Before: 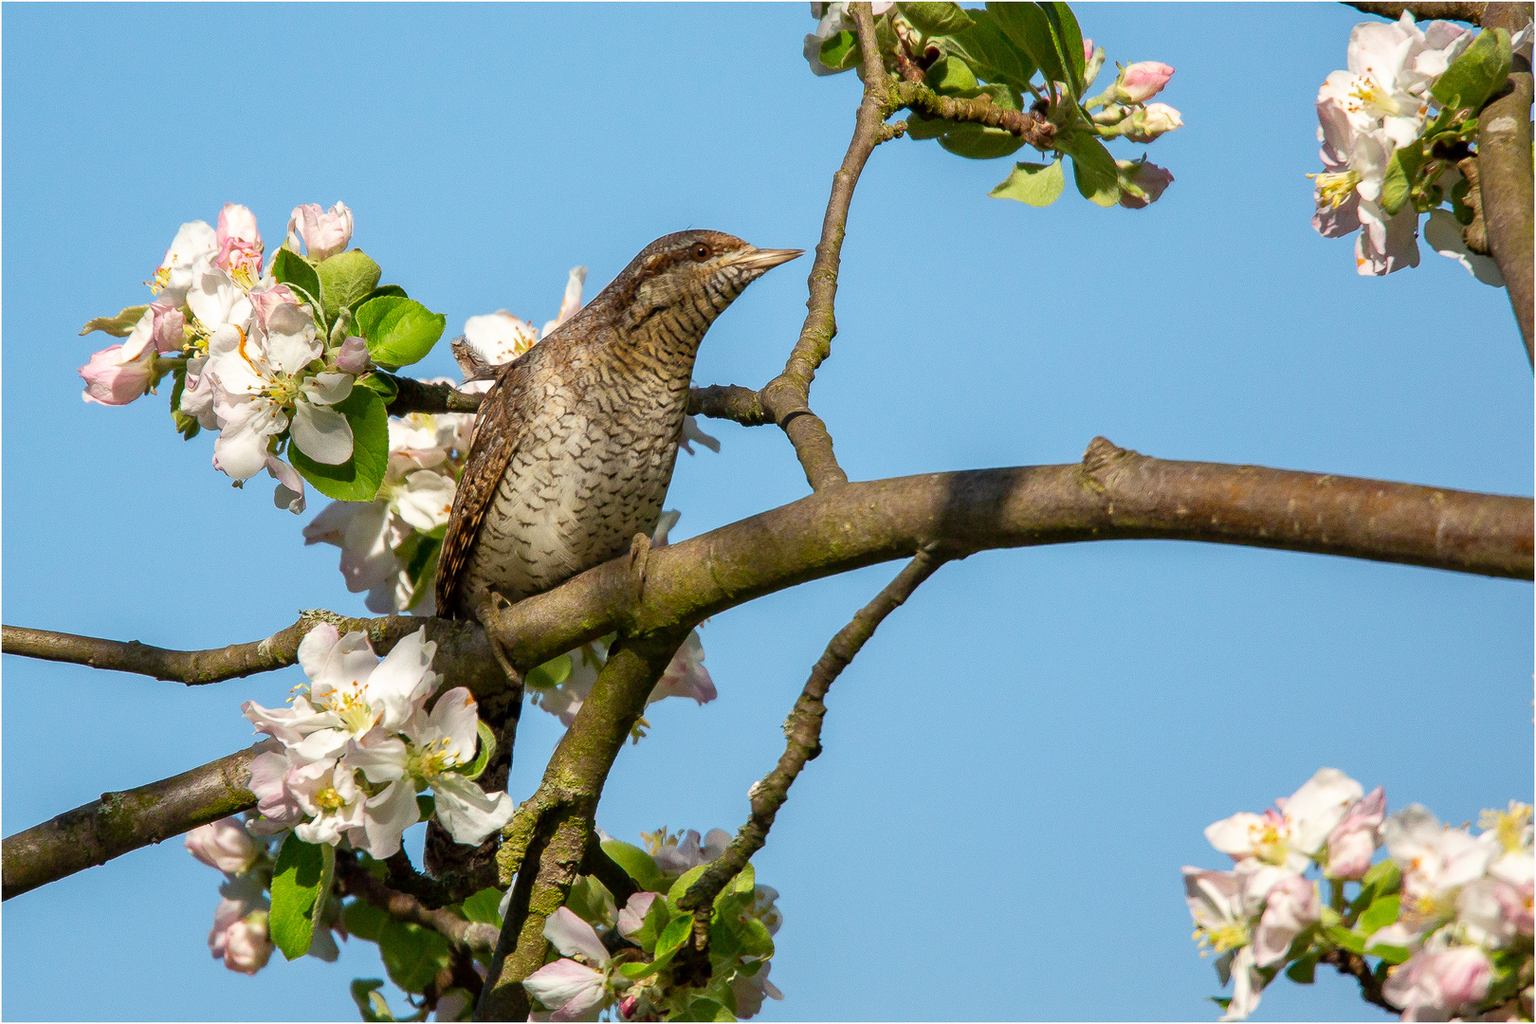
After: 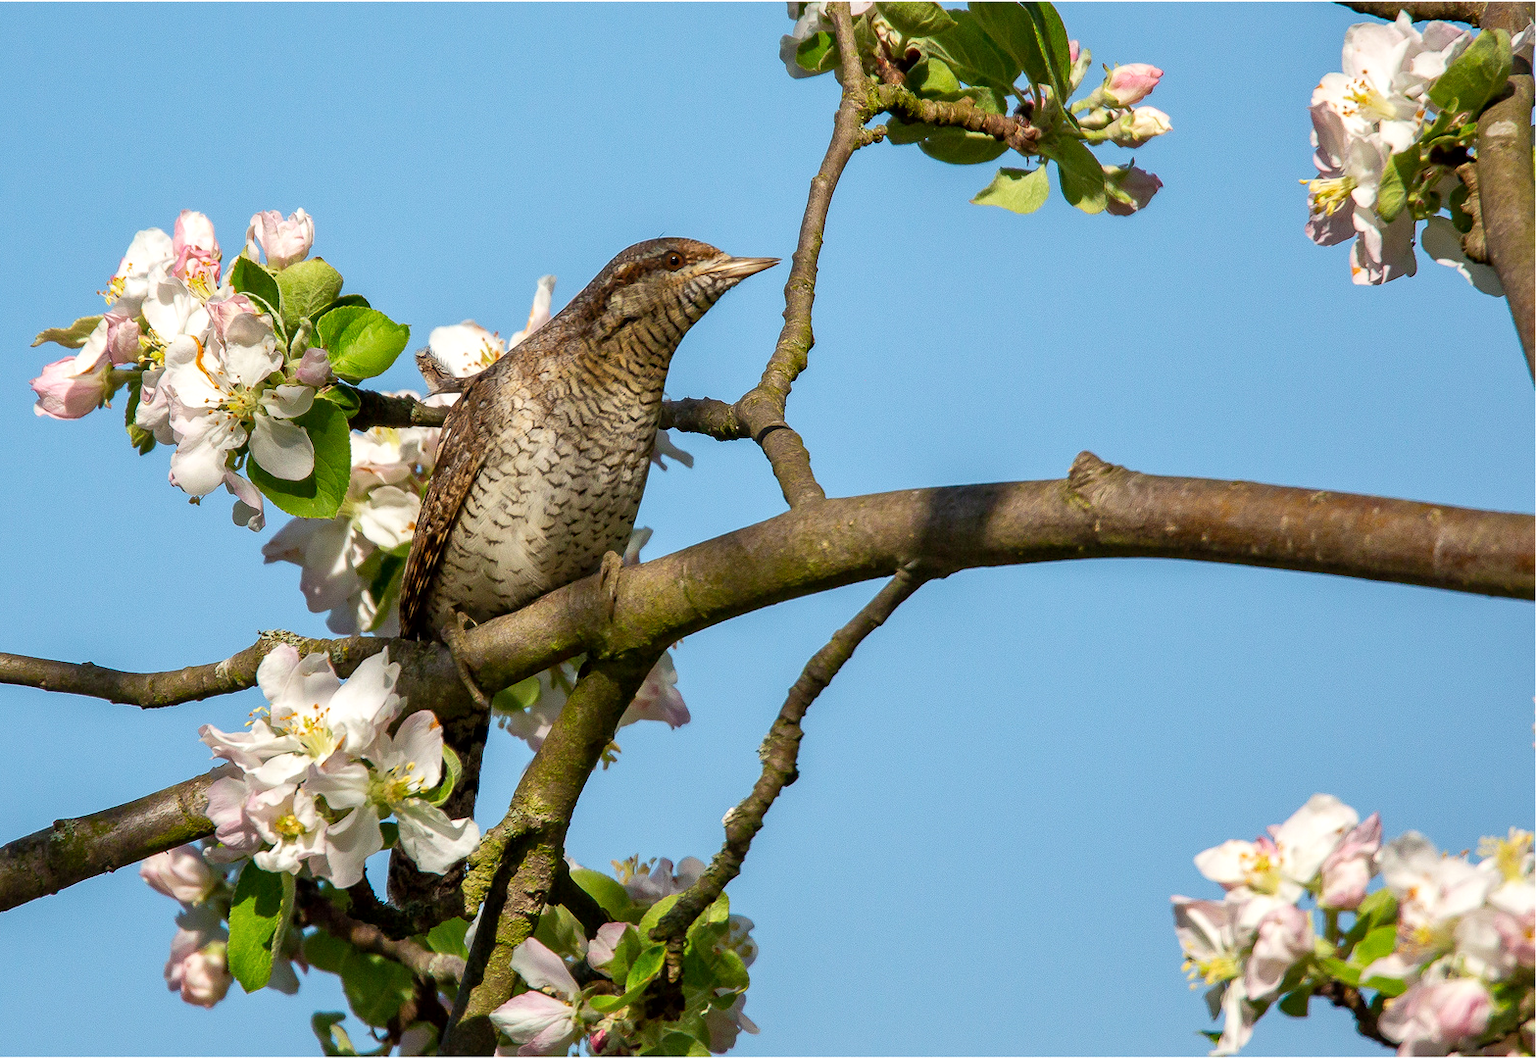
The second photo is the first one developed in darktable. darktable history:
local contrast: mode bilateral grid, contrast 20, coarseness 50, detail 120%, midtone range 0.2
crop and rotate: left 3.238%
